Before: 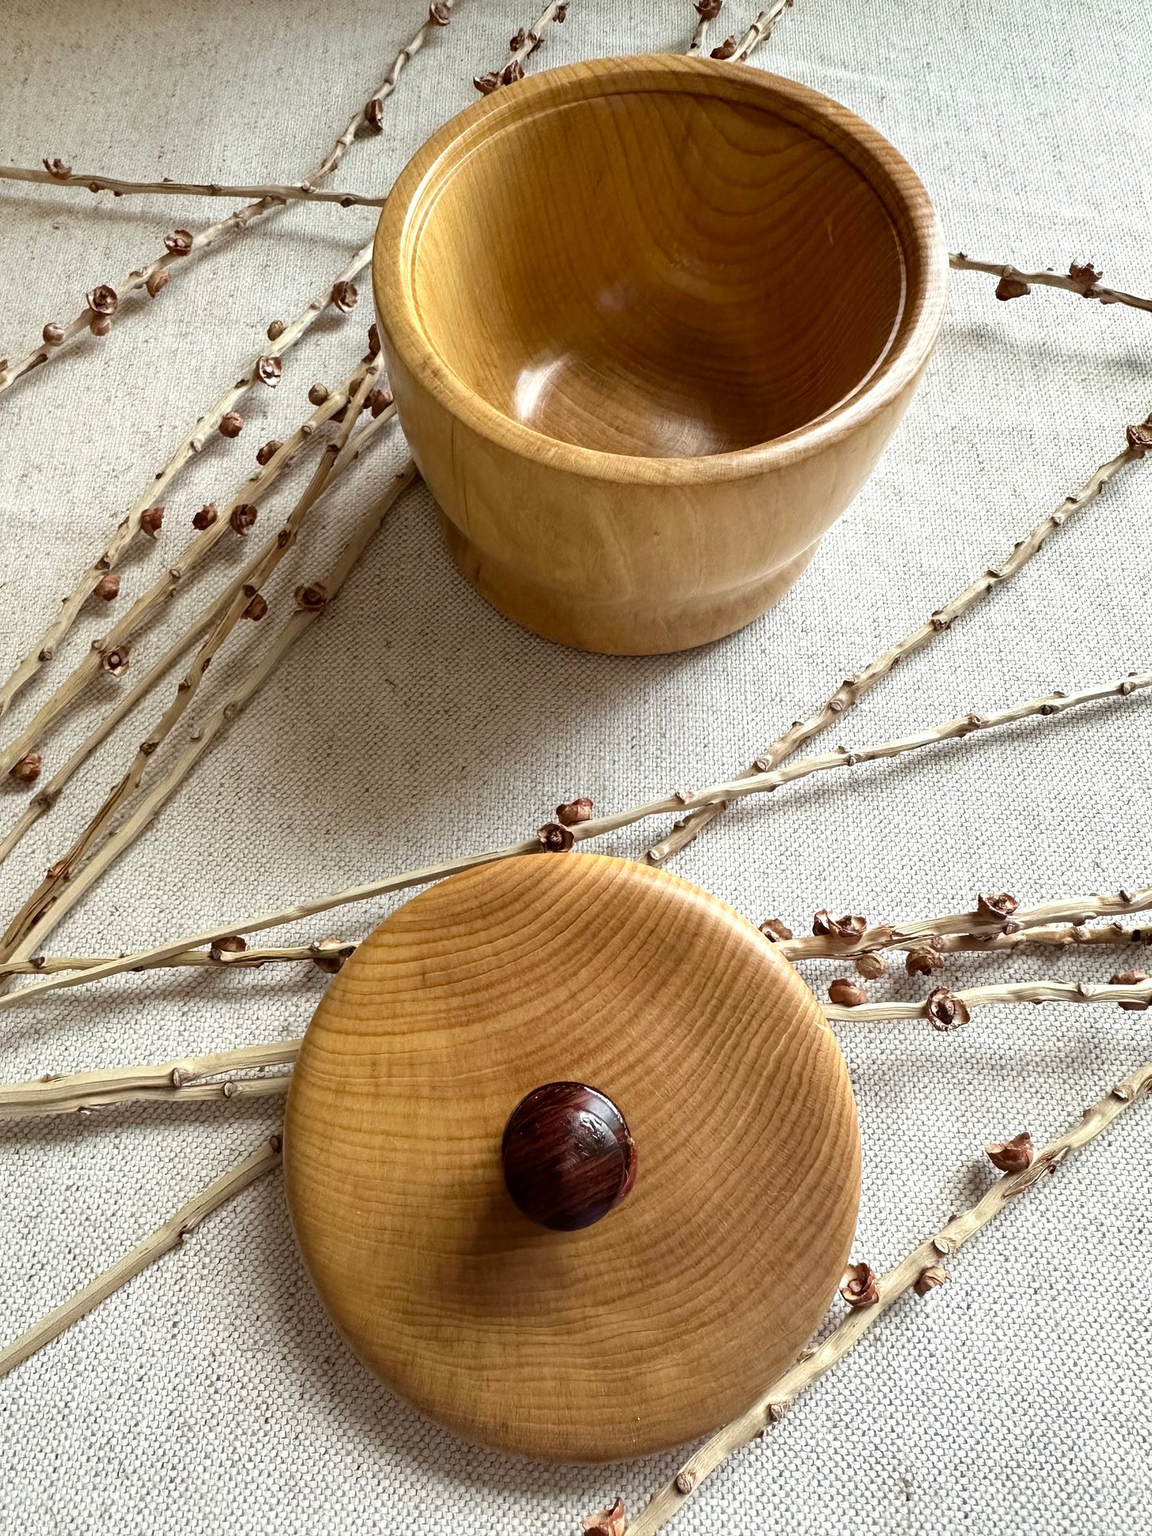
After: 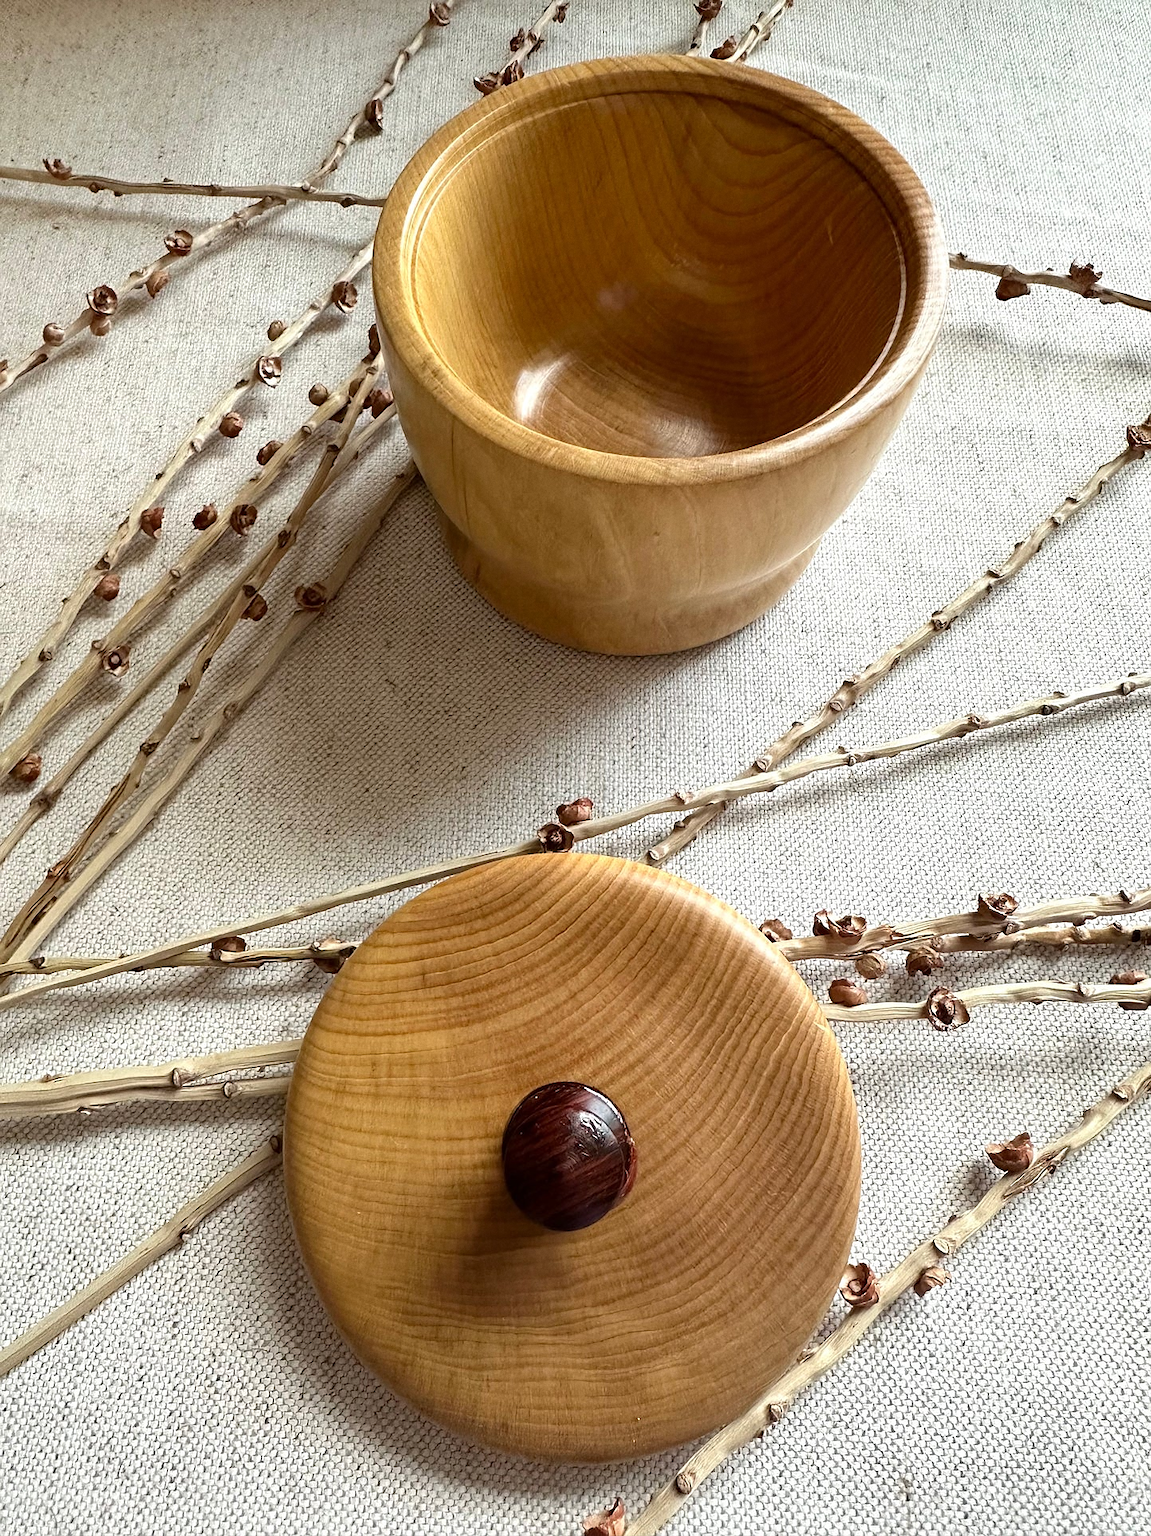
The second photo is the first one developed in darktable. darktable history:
sharpen: radius 1, threshold 1
grain: coarseness 0.09 ISO, strength 10%
